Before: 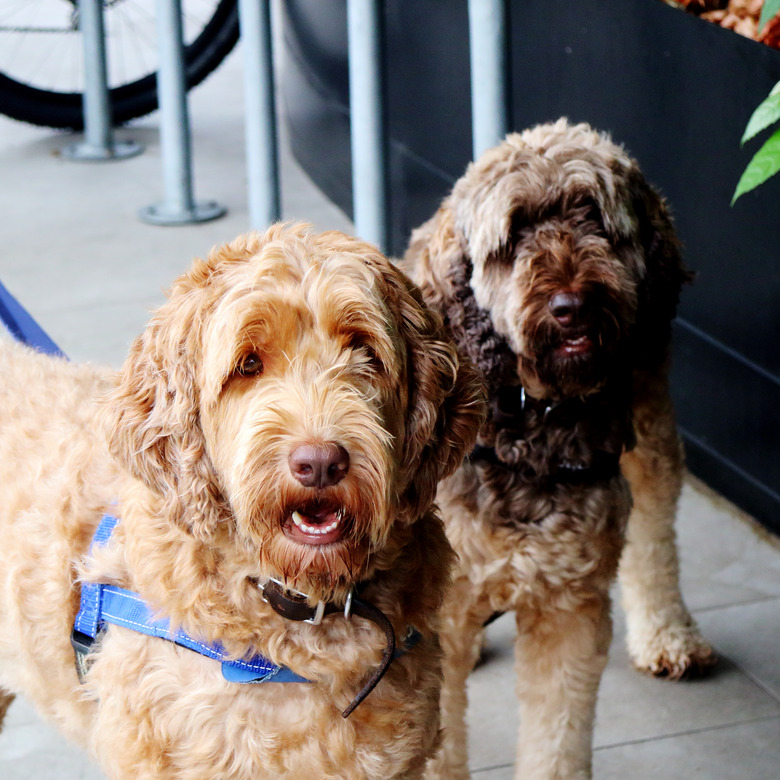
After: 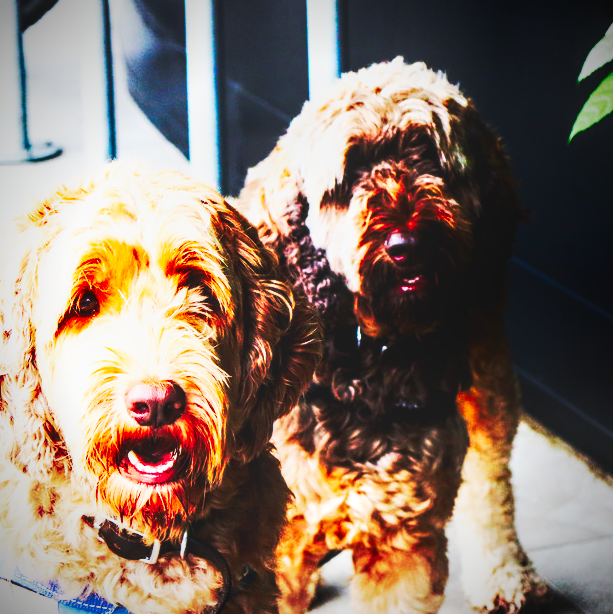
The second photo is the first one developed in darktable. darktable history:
crop and rotate: left 21.035%, top 7.851%, right 0.315%, bottom 13.378%
color balance rgb: perceptual saturation grading › global saturation 0.939%
contrast brightness saturation: contrast 0.173, saturation 0.297
vignetting: fall-off radius 60.12%, brightness -0.707, saturation -0.486, automatic ratio true
local contrast: detail 130%
shadows and highlights: shadows -87.42, highlights -36.32, soften with gaussian
base curve: curves: ch0 [(0, 0.015) (0.085, 0.116) (0.134, 0.298) (0.19, 0.545) (0.296, 0.764) (0.599, 0.982) (1, 1)], preserve colors none
